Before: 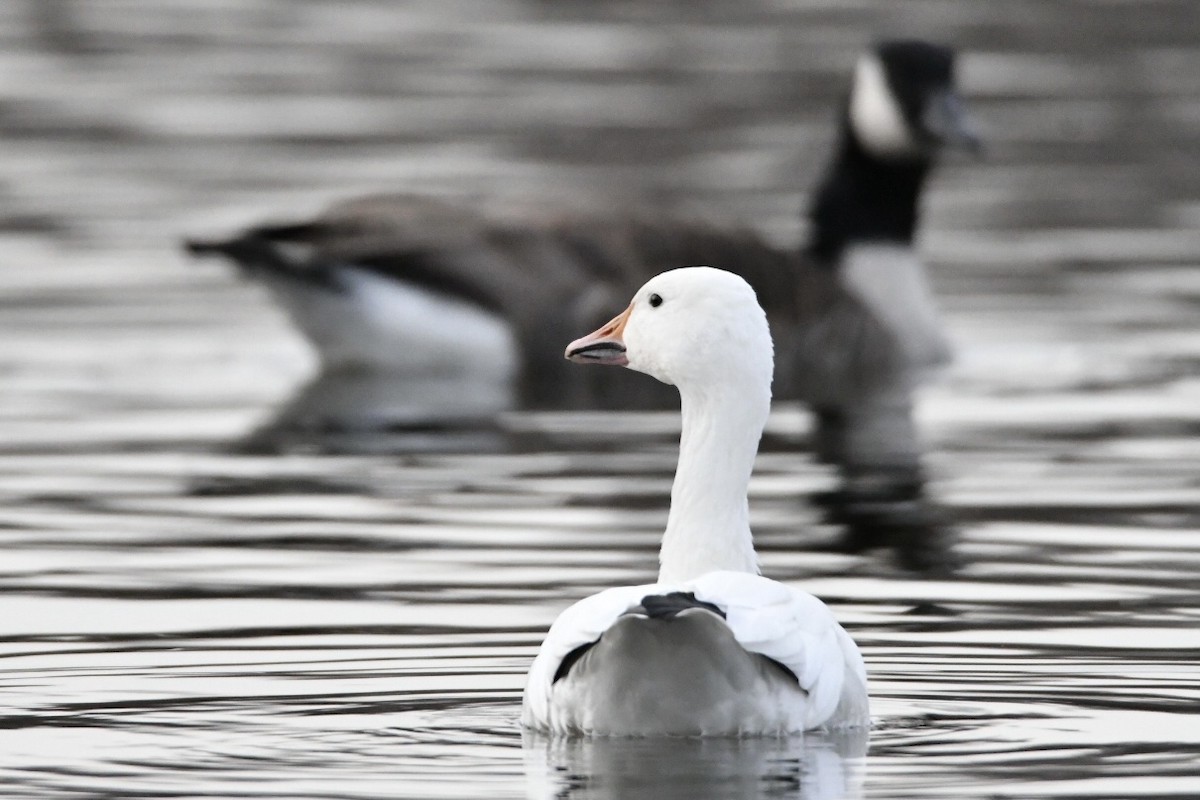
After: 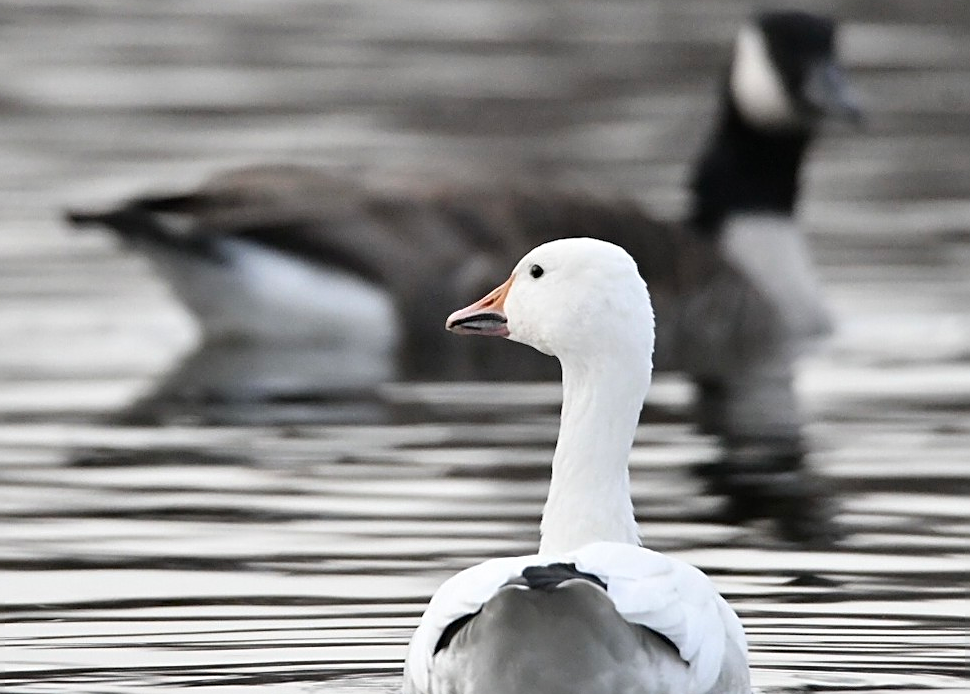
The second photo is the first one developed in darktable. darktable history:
crop: left 9.921%, top 3.634%, right 9.19%, bottom 9.536%
sharpen: on, module defaults
